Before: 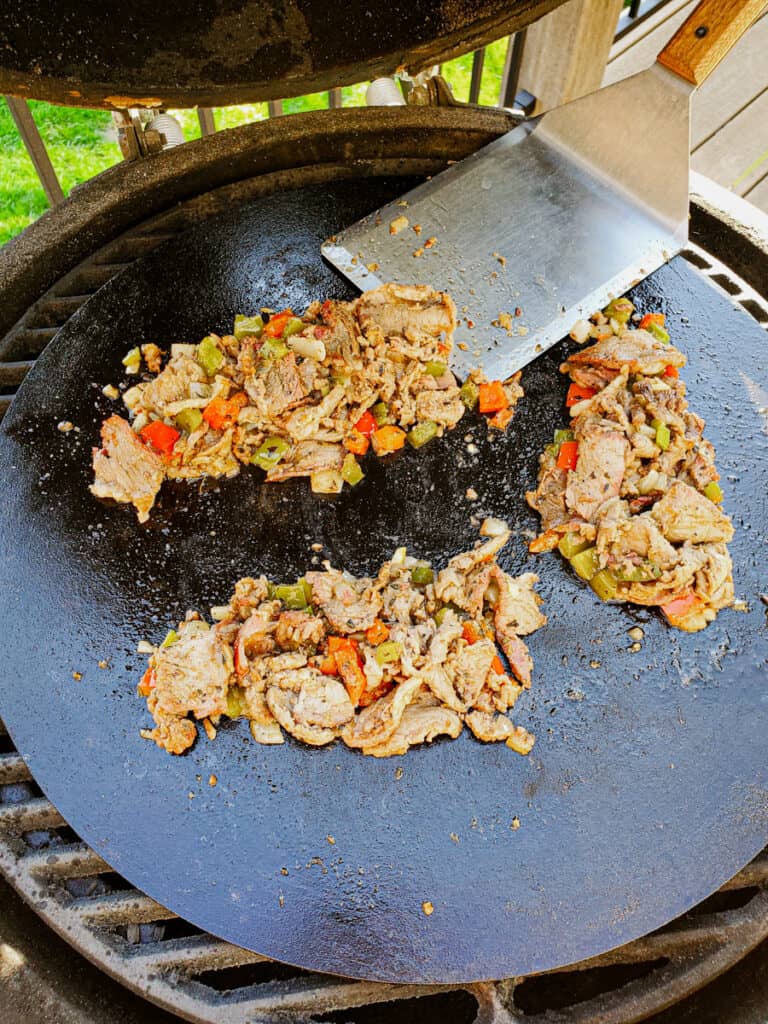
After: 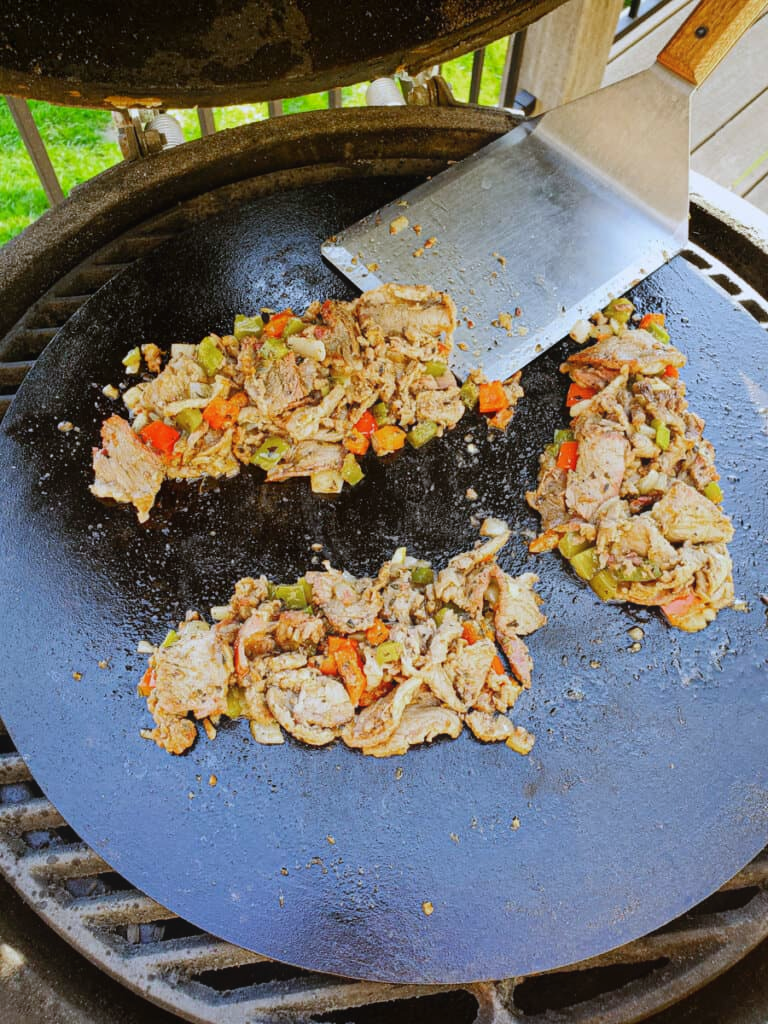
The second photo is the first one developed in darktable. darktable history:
contrast equalizer: octaves 7, y [[0.6 ×6], [0.55 ×6], [0 ×6], [0 ×6], [0 ×6]], mix -0.3
white balance: red 0.954, blue 1.079
